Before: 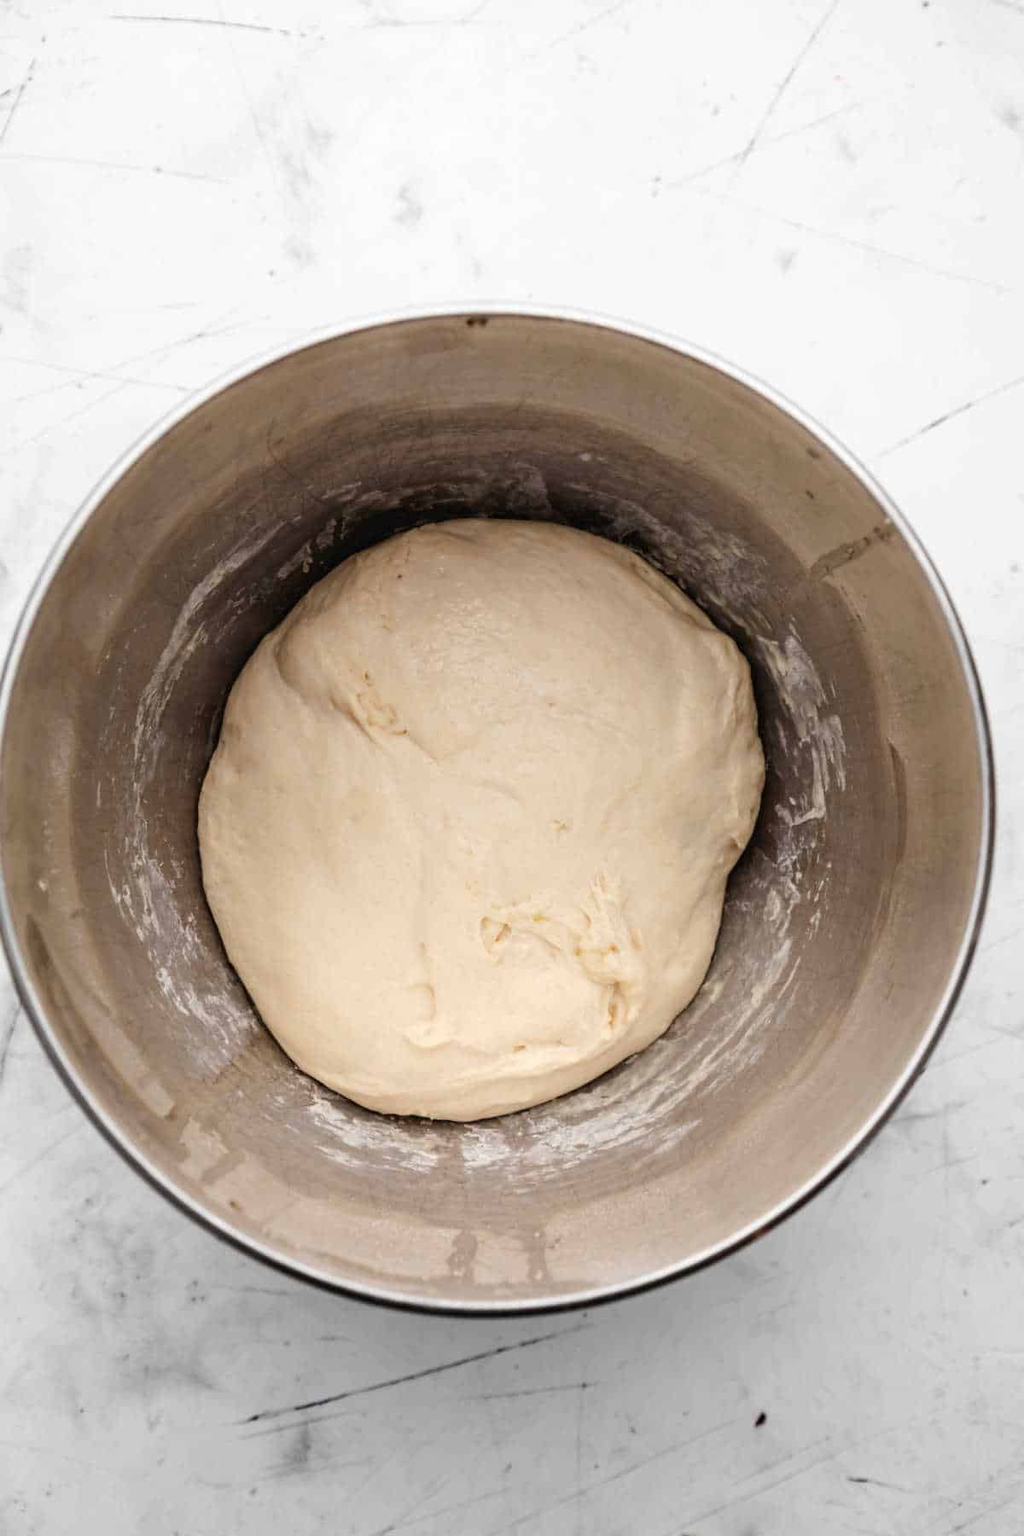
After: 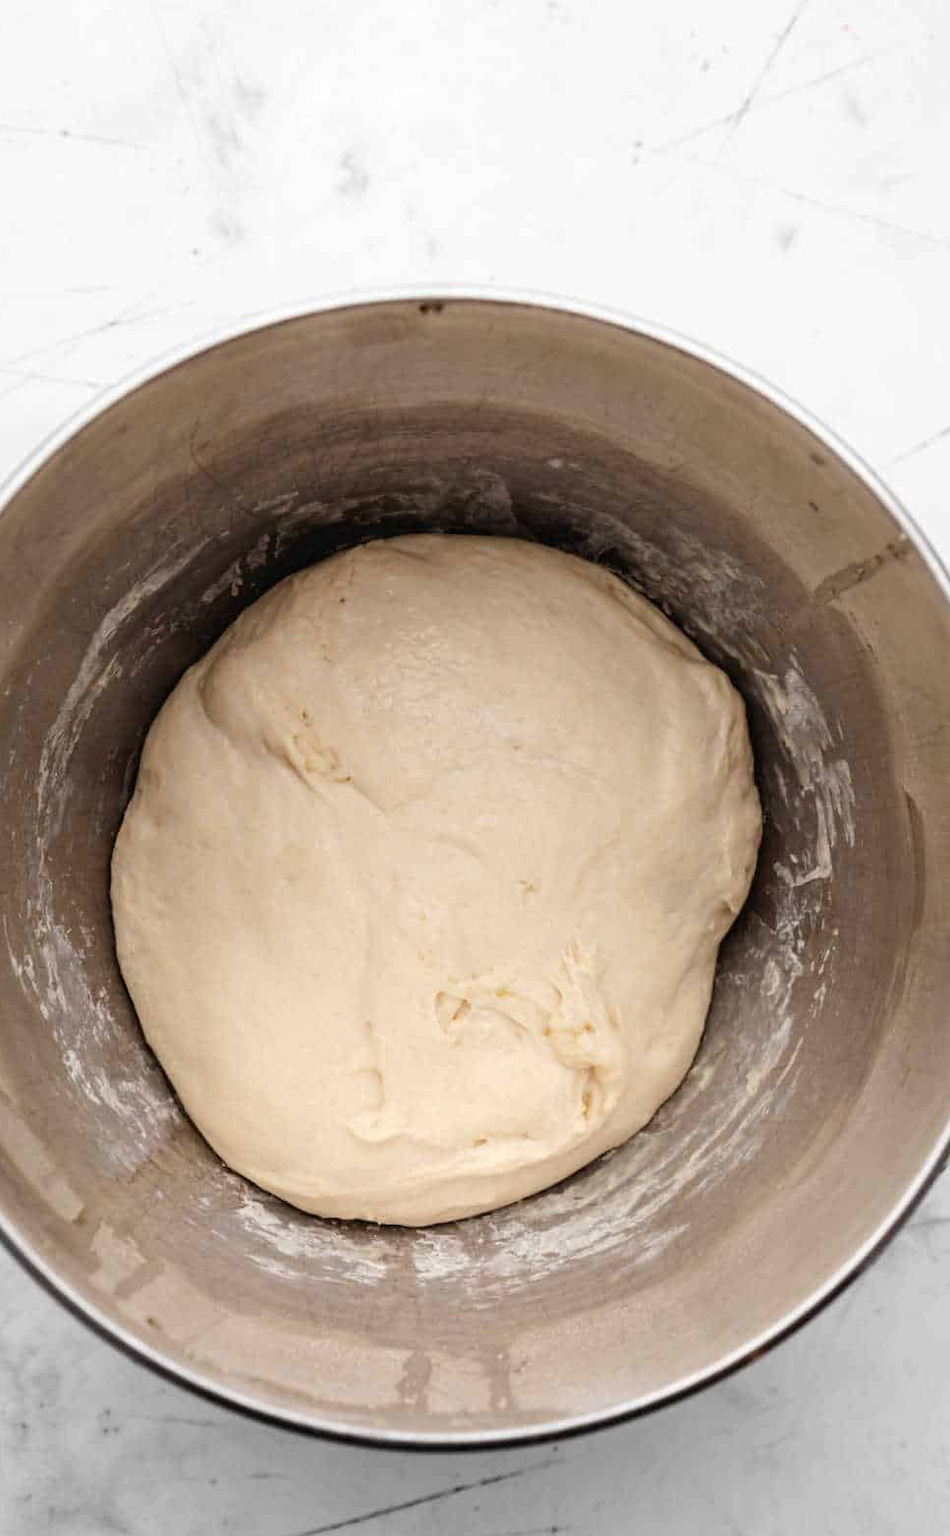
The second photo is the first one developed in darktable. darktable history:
crop: left 9.981%, top 3.5%, right 9.152%, bottom 9.413%
